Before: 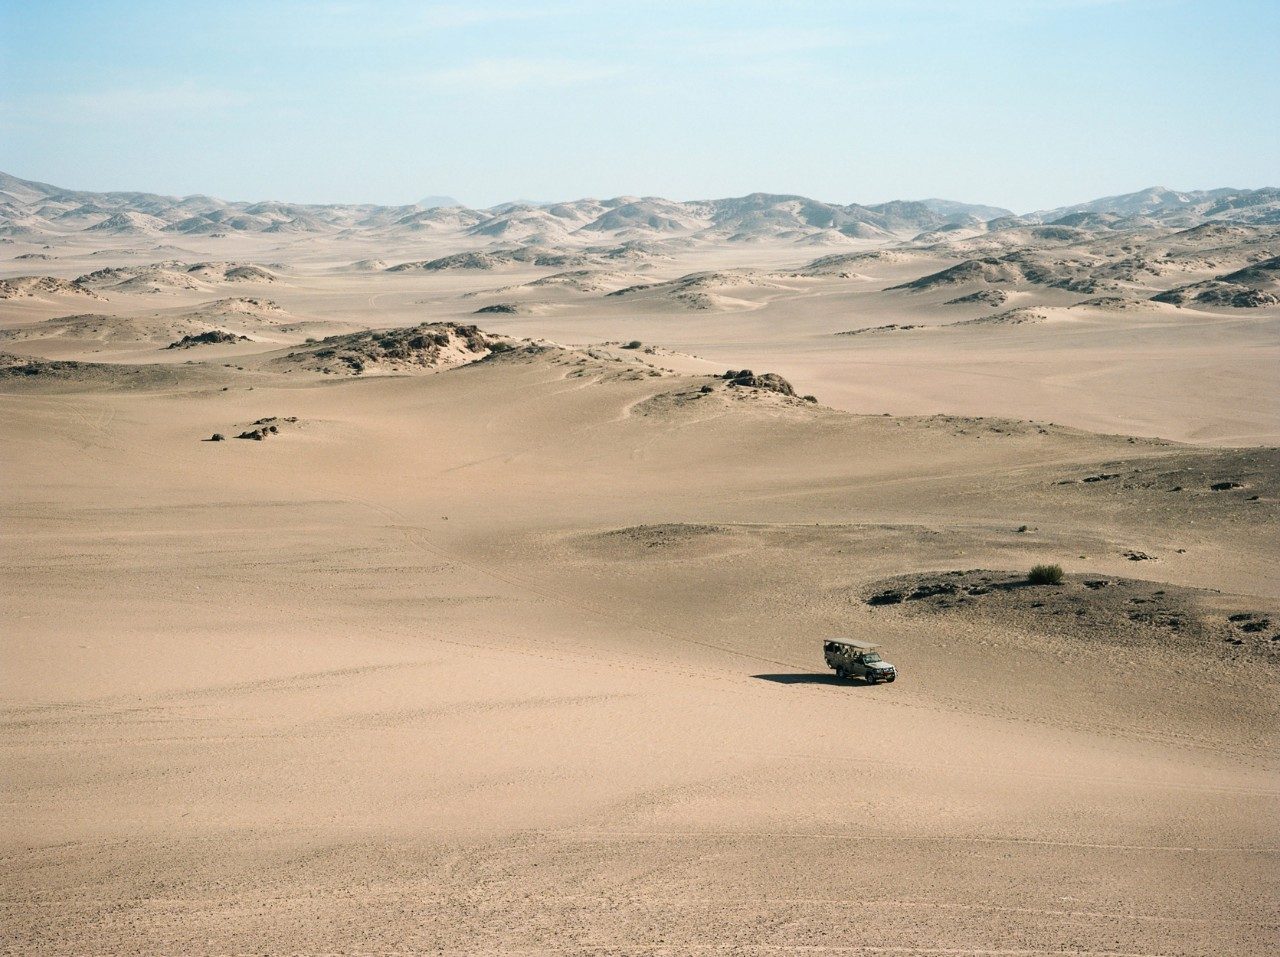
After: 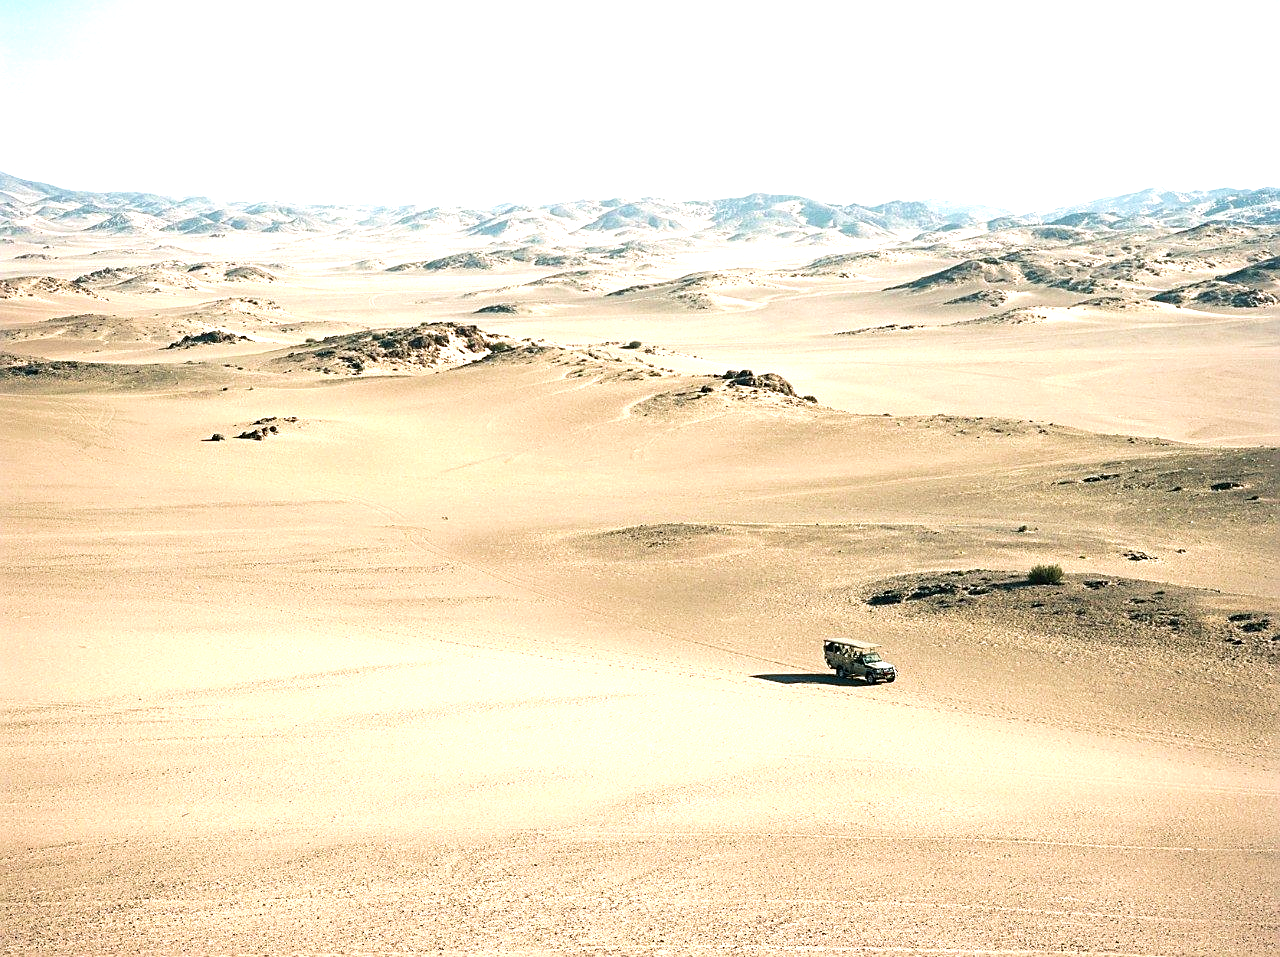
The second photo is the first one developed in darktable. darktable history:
sharpen: on, module defaults
velvia: on, module defaults
exposure: exposure 1 EV, compensate highlight preservation false
